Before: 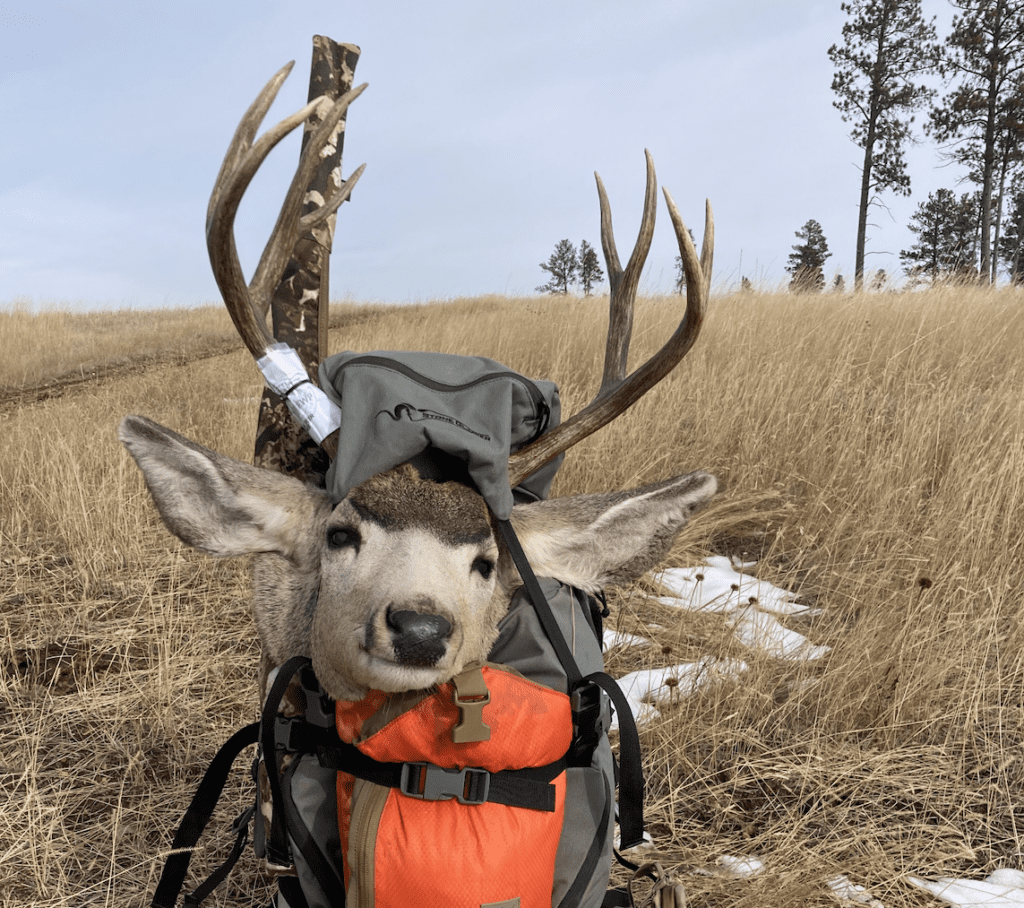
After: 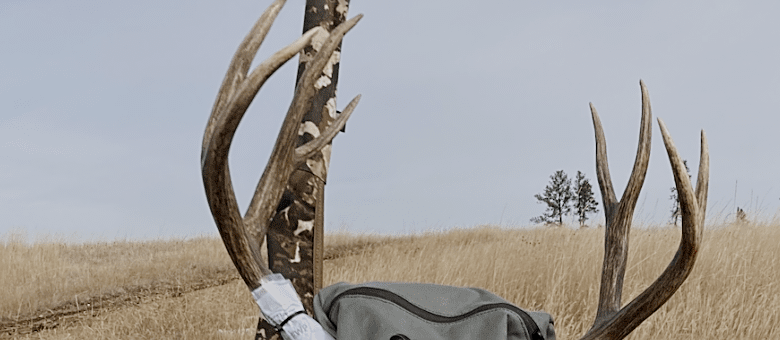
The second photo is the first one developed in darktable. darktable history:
crop: left 0.534%, top 7.632%, right 23.246%, bottom 54.817%
filmic rgb: black relative exposure -7.65 EV, white relative exposure 4.56 EV, hardness 3.61, contrast 0.997
sharpen: on, module defaults
color balance rgb: perceptual saturation grading › global saturation 0.502%, perceptual saturation grading › highlights -32.55%, perceptual saturation grading › mid-tones 5.967%, perceptual saturation grading › shadows 18.535%, global vibrance 20%
